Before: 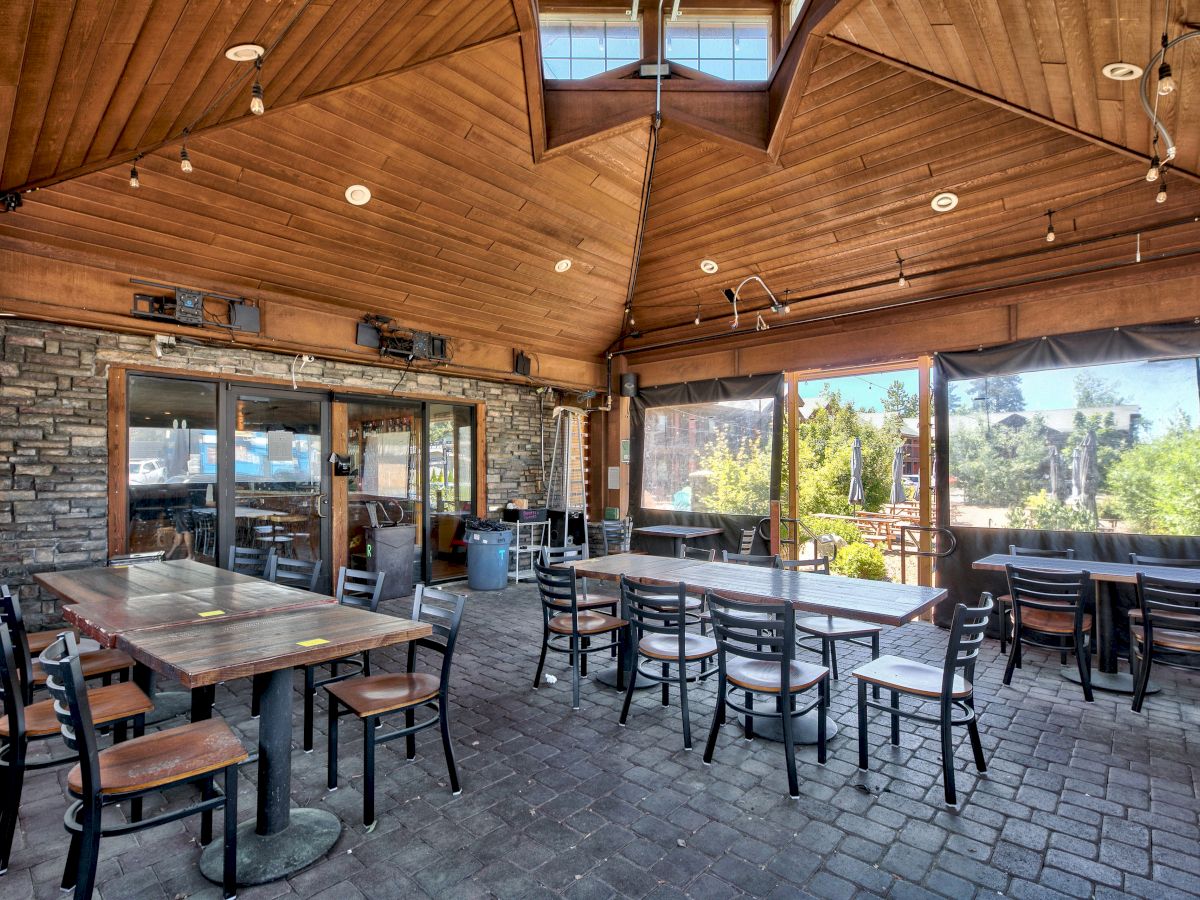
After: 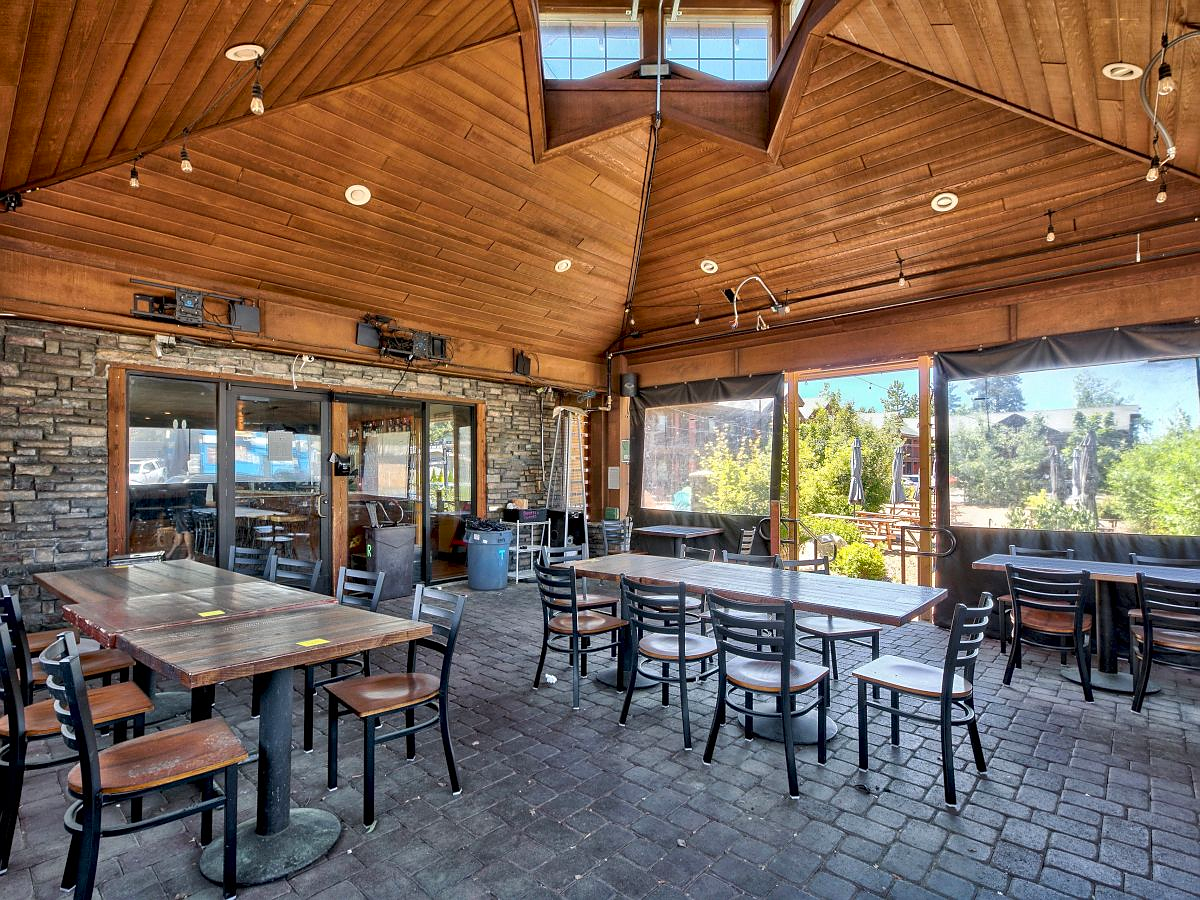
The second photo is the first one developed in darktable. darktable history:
sharpen: radius 0.98, amount 0.607
contrast brightness saturation: saturation 0.129
